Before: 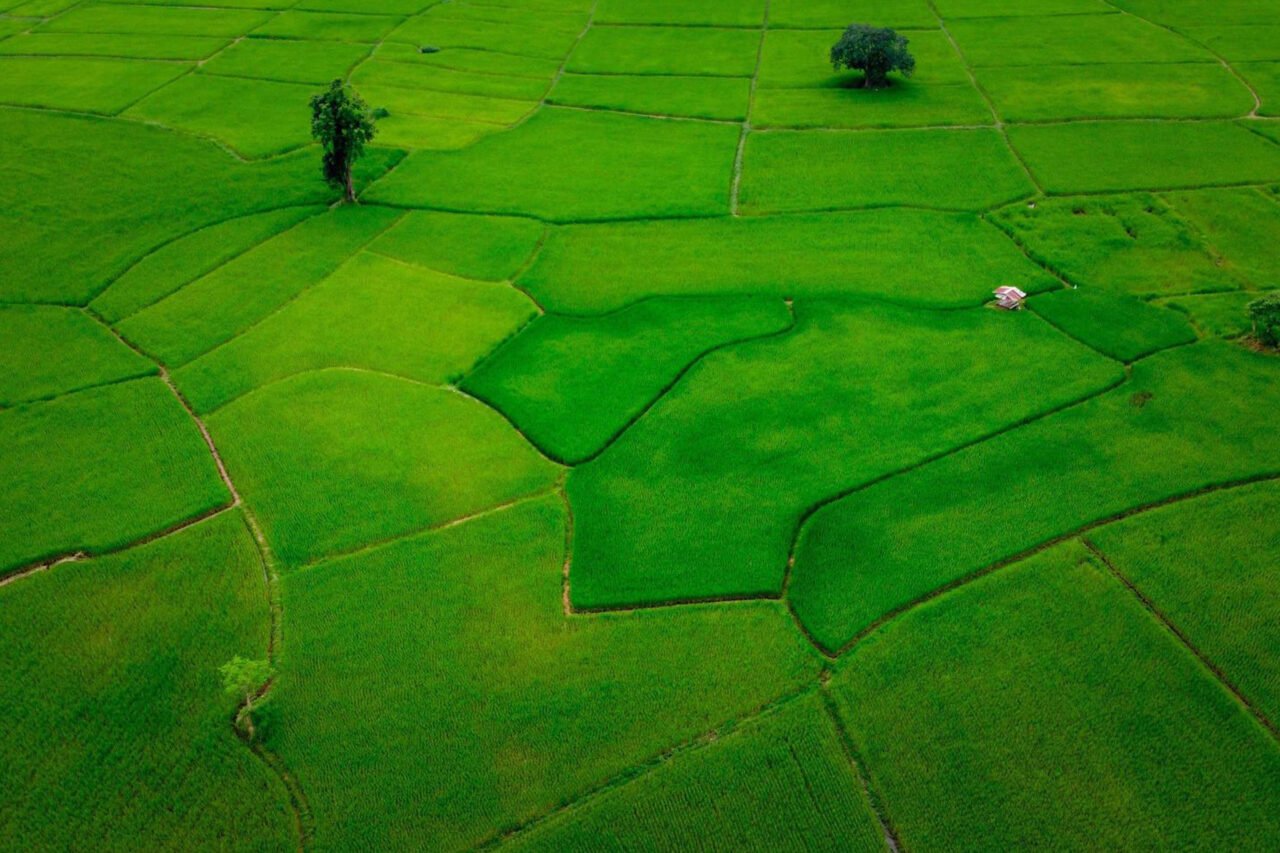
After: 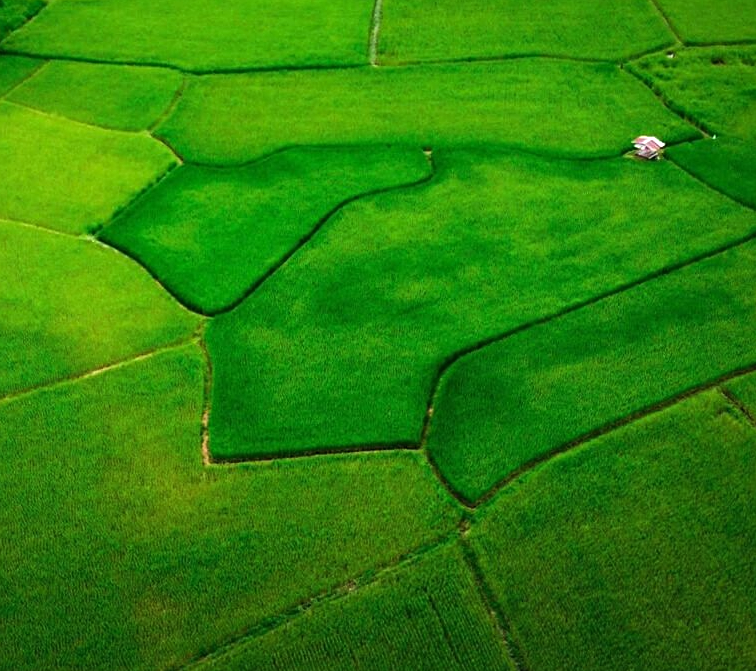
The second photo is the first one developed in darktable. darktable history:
crop and rotate: left 28.256%, top 17.734%, right 12.656%, bottom 3.573%
sharpen: amount 0.2
tone equalizer: -8 EV -0.75 EV, -7 EV -0.7 EV, -6 EV -0.6 EV, -5 EV -0.4 EV, -3 EV 0.4 EV, -2 EV 0.6 EV, -1 EV 0.7 EV, +0 EV 0.75 EV, edges refinement/feathering 500, mask exposure compensation -1.57 EV, preserve details no
exposure: compensate highlight preservation false
